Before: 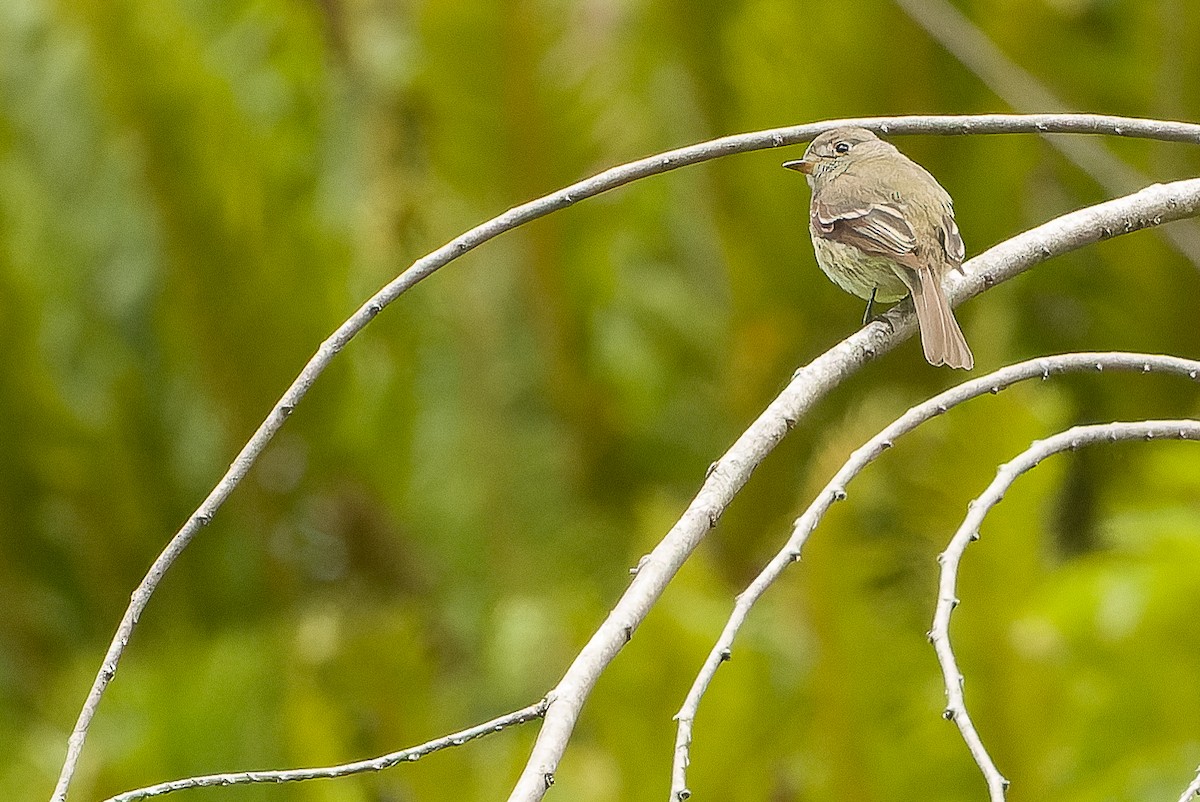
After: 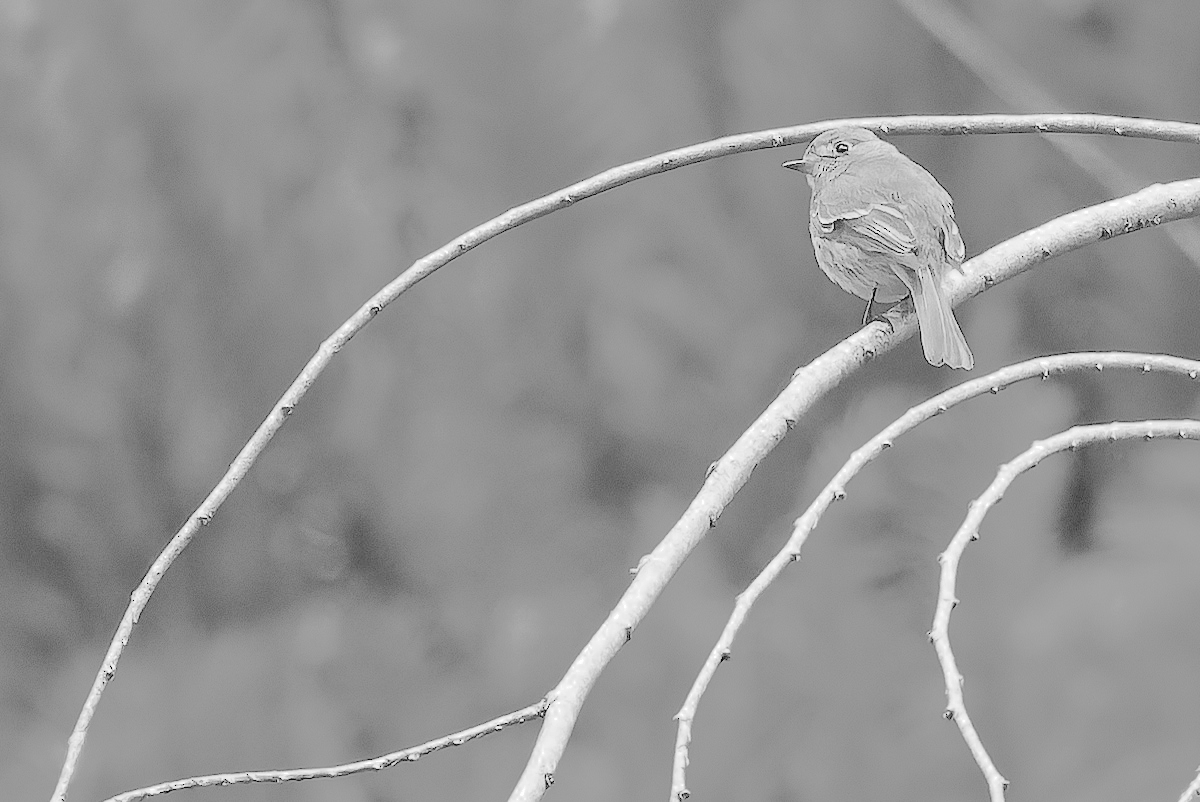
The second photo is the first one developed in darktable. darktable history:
local contrast: mode bilateral grid, contrast 20, coarseness 50, detail 119%, midtone range 0.2
filmic rgb: black relative exposure -5.07 EV, white relative exposure 3.96 EV, hardness 2.89, contrast 1.3
tone curve: curves: ch0 [(0, 0) (0.004, 0.008) (0.077, 0.156) (0.169, 0.29) (0.774, 0.774) (0.988, 0.926)], color space Lab, independent channels, preserve colors none
color balance rgb: perceptual saturation grading › global saturation 29.964%, perceptual brilliance grading › mid-tones 10.732%, perceptual brilliance grading › shadows 15.339%, global vibrance 20%
color zones: curves: ch0 [(0, 0.613) (0.01, 0.613) (0.245, 0.448) (0.498, 0.529) (0.642, 0.665) (0.879, 0.777) (0.99, 0.613)]; ch1 [(0, 0.035) (0.121, 0.189) (0.259, 0.197) (0.415, 0.061) (0.589, 0.022) (0.732, 0.022) (0.857, 0.026) (0.991, 0.053)], mix 101.48%
levels: levels [0, 0.397, 0.955]
